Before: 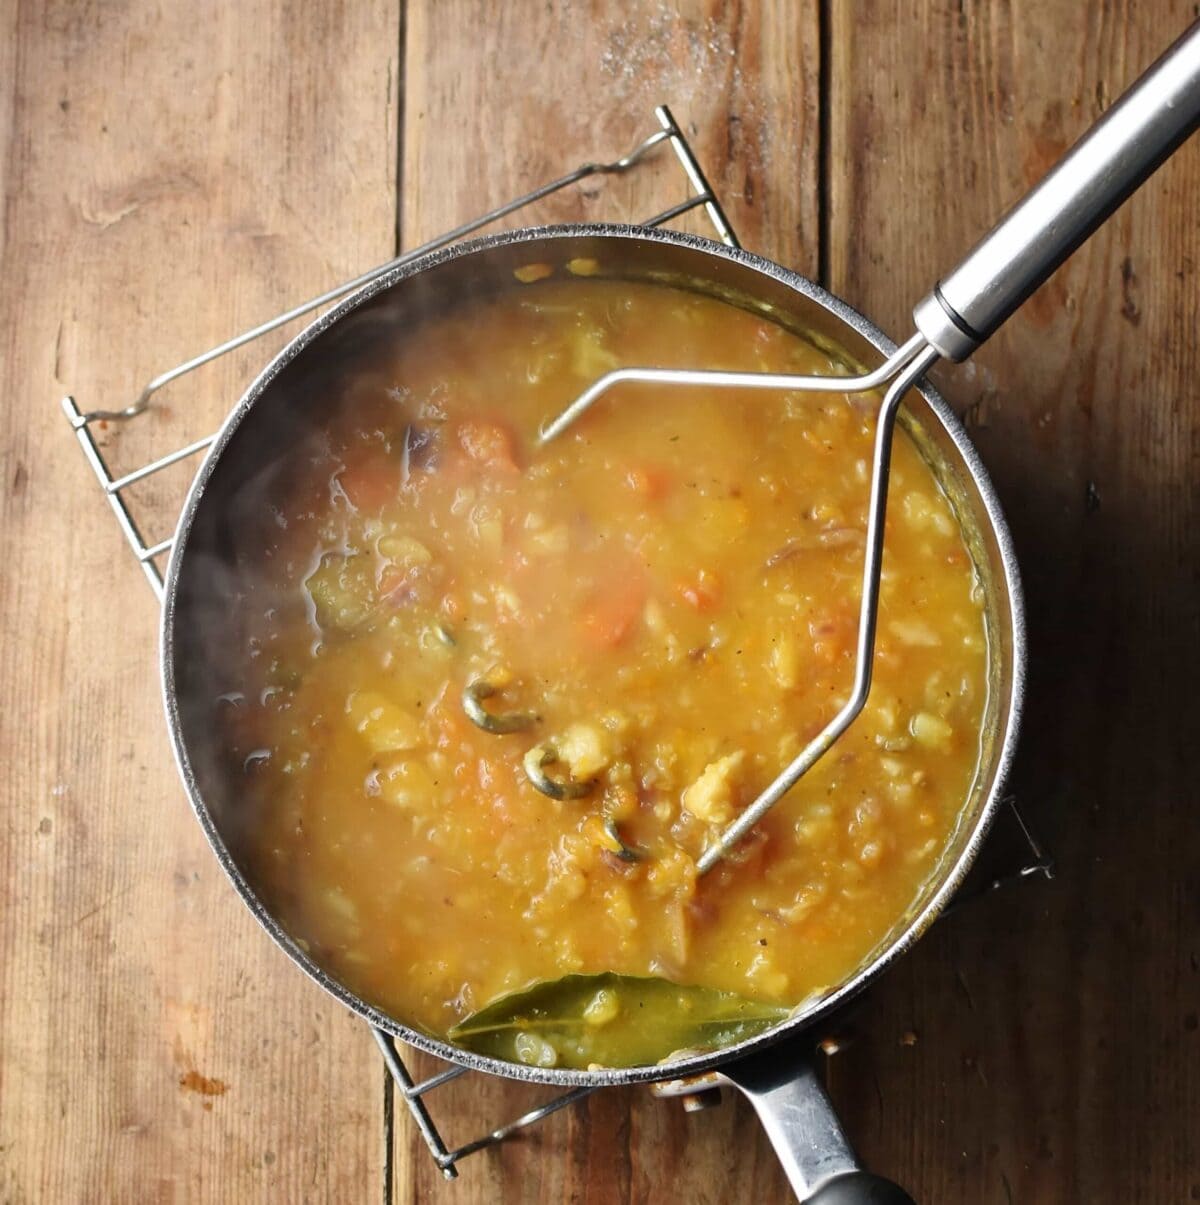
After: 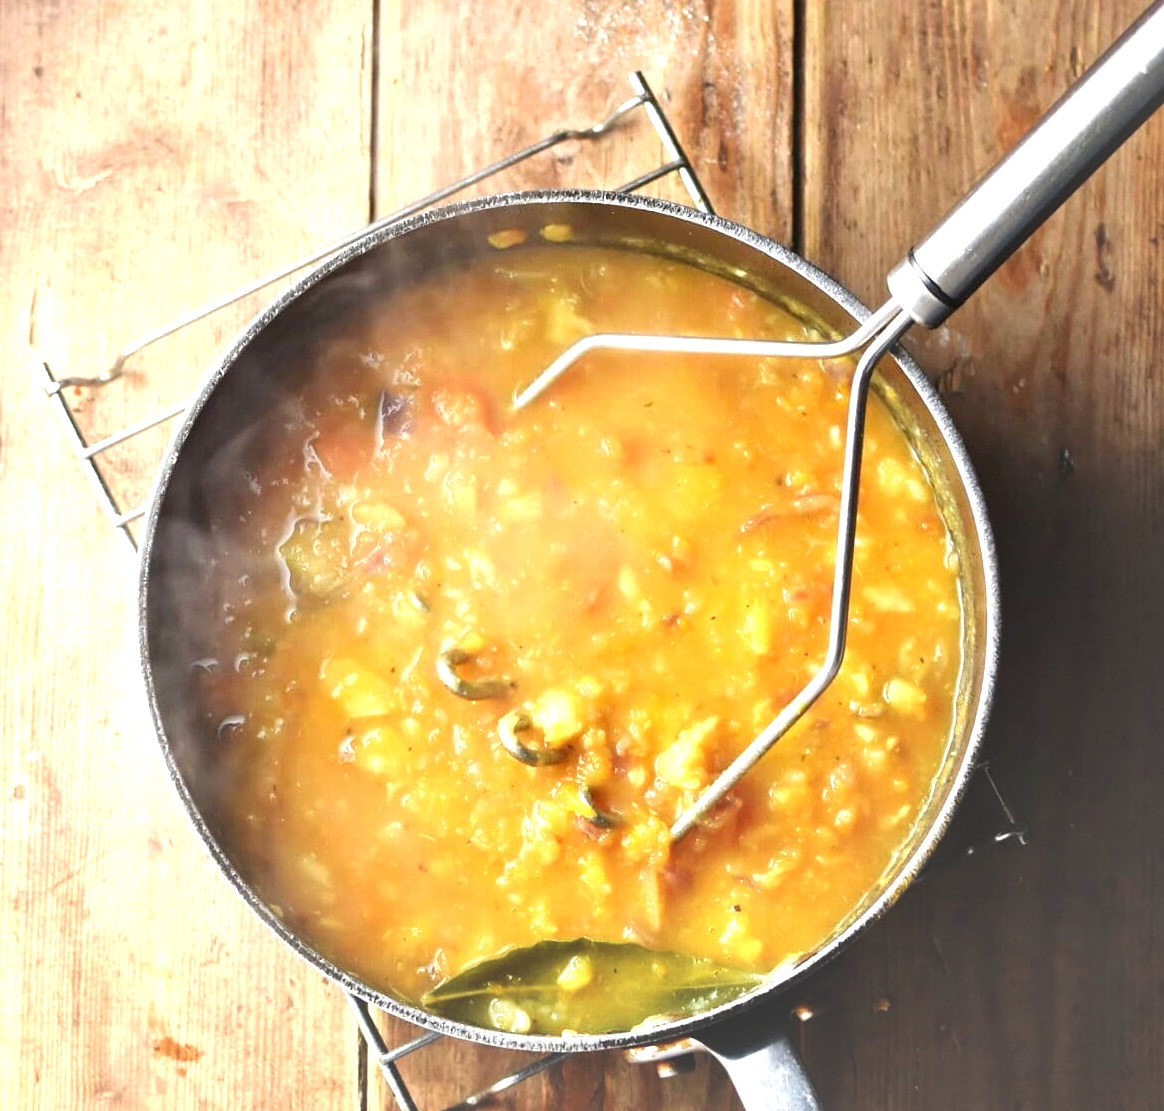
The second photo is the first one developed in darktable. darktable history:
crop: left 2.171%, top 2.833%, right 0.761%, bottom 4.885%
exposure: black level correction 0, exposure 1.103 EV, compensate exposure bias true, compensate highlight preservation false
vignetting: fall-off start 74.21%, fall-off radius 65.98%, brightness 0.052, saturation -0.002, center (-0.057, -0.354), unbound false
